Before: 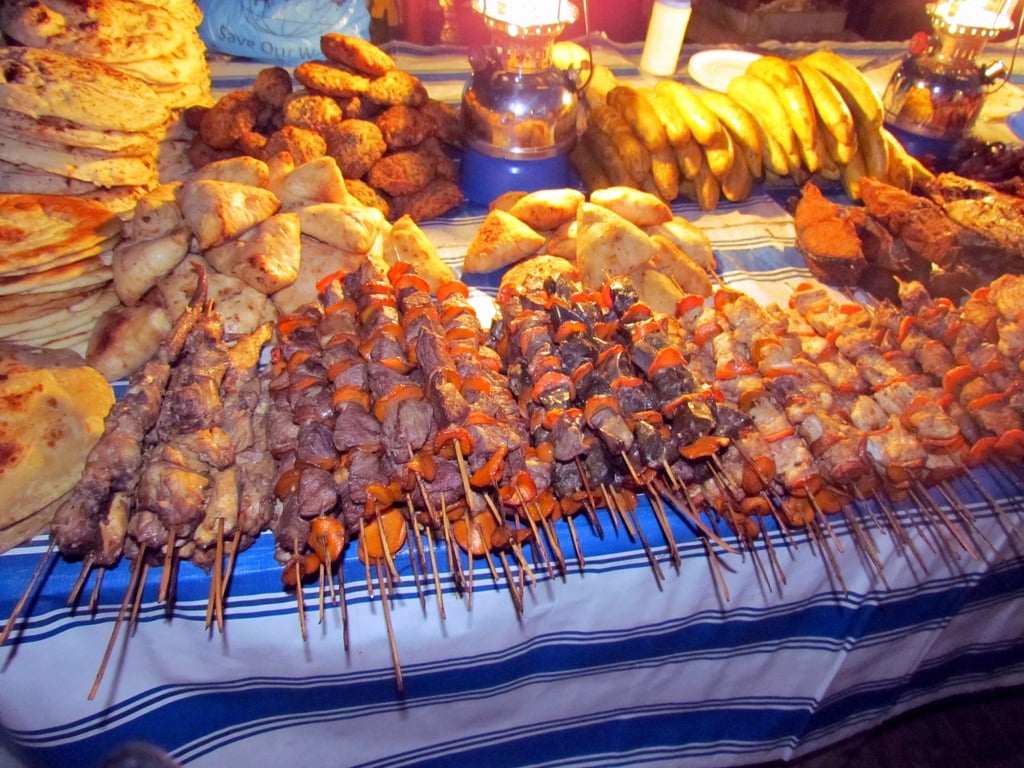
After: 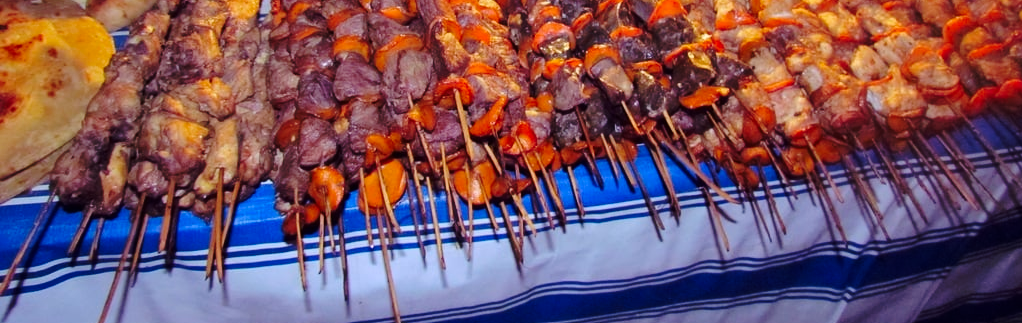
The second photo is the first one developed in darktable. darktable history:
crop: top 45.641%, bottom 12.198%
exposure: compensate exposure bias true, compensate highlight preservation false
base curve: curves: ch0 [(0, 0) (0.073, 0.04) (0.157, 0.139) (0.492, 0.492) (0.758, 0.758) (1, 1)], preserve colors none
